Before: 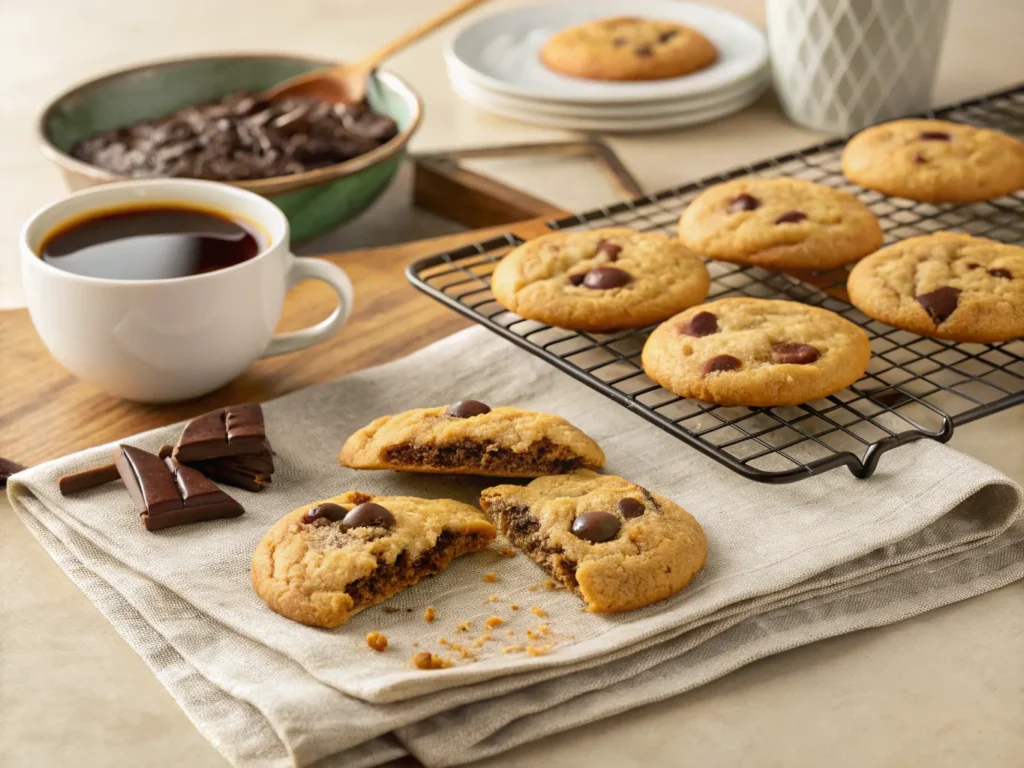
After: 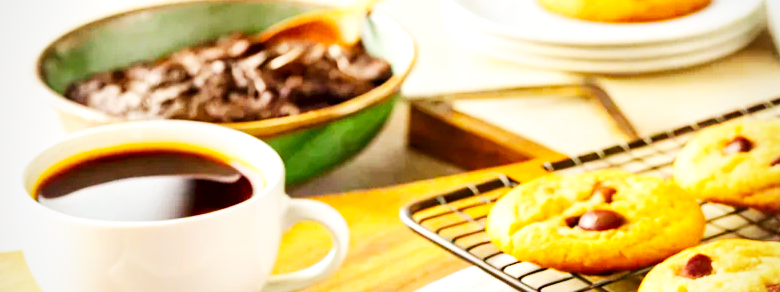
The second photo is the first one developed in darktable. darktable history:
crop: left 0.579%, top 7.627%, right 23.167%, bottom 54.275%
vignetting: fall-off radius 93.87%
color balance rgb: perceptual saturation grading › global saturation 25%, perceptual brilliance grading › mid-tones 10%, perceptual brilliance grading › shadows 15%, global vibrance 20%
local contrast: highlights 100%, shadows 100%, detail 120%, midtone range 0.2
base curve: curves: ch0 [(0, 0) (0.007, 0.004) (0.027, 0.03) (0.046, 0.07) (0.207, 0.54) (0.442, 0.872) (0.673, 0.972) (1, 1)], preserve colors none
